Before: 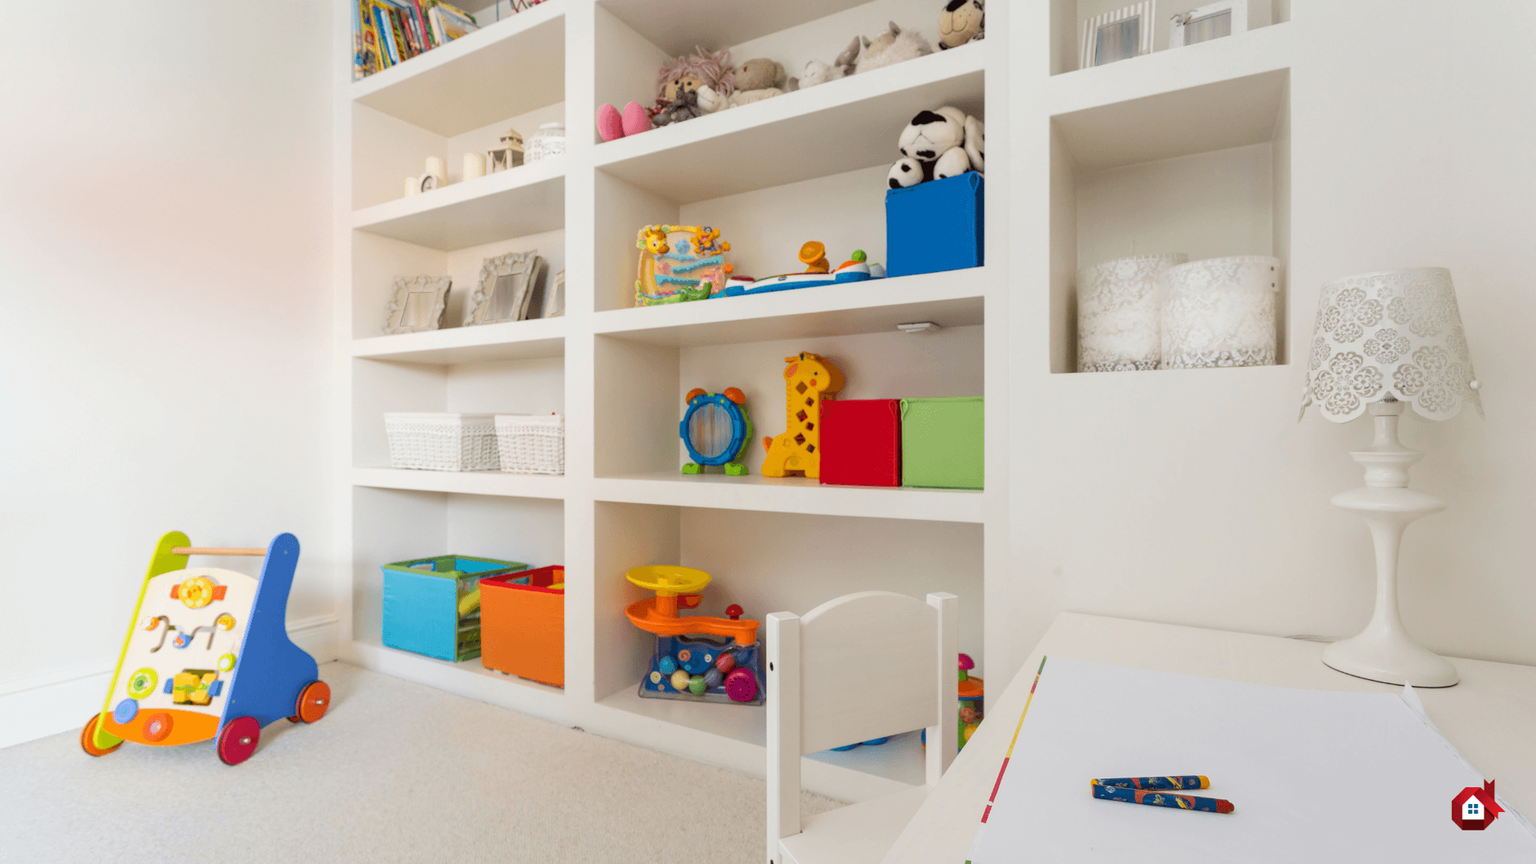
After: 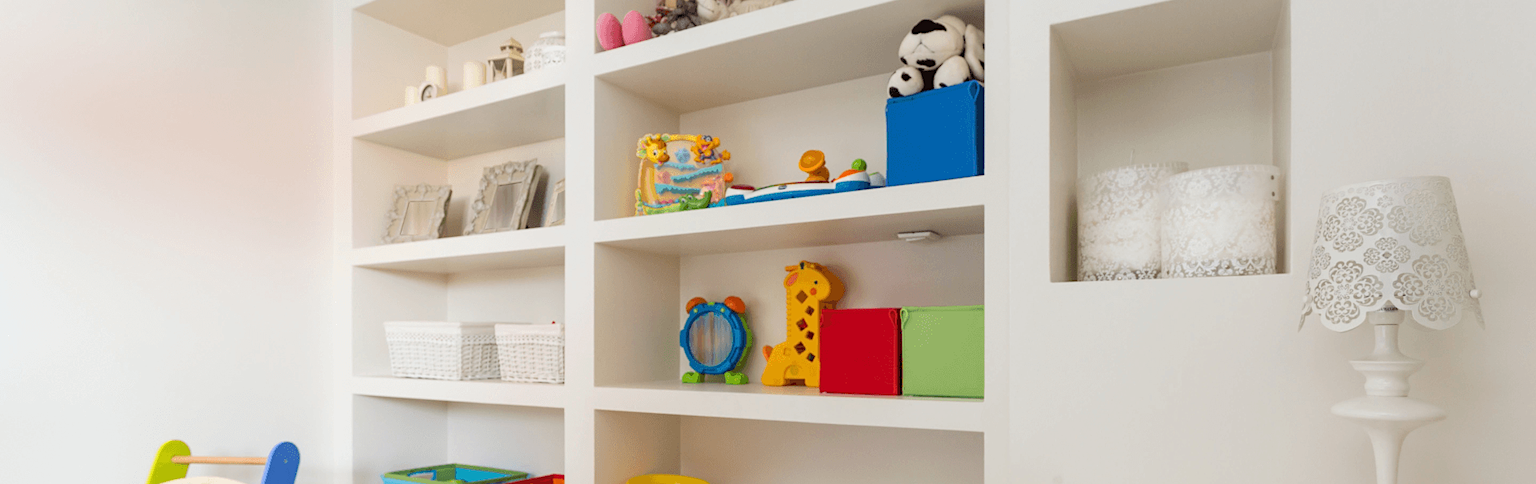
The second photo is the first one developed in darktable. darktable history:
crop and rotate: top 10.605%, bottom 33.274%
sharpen: amount 0.2
